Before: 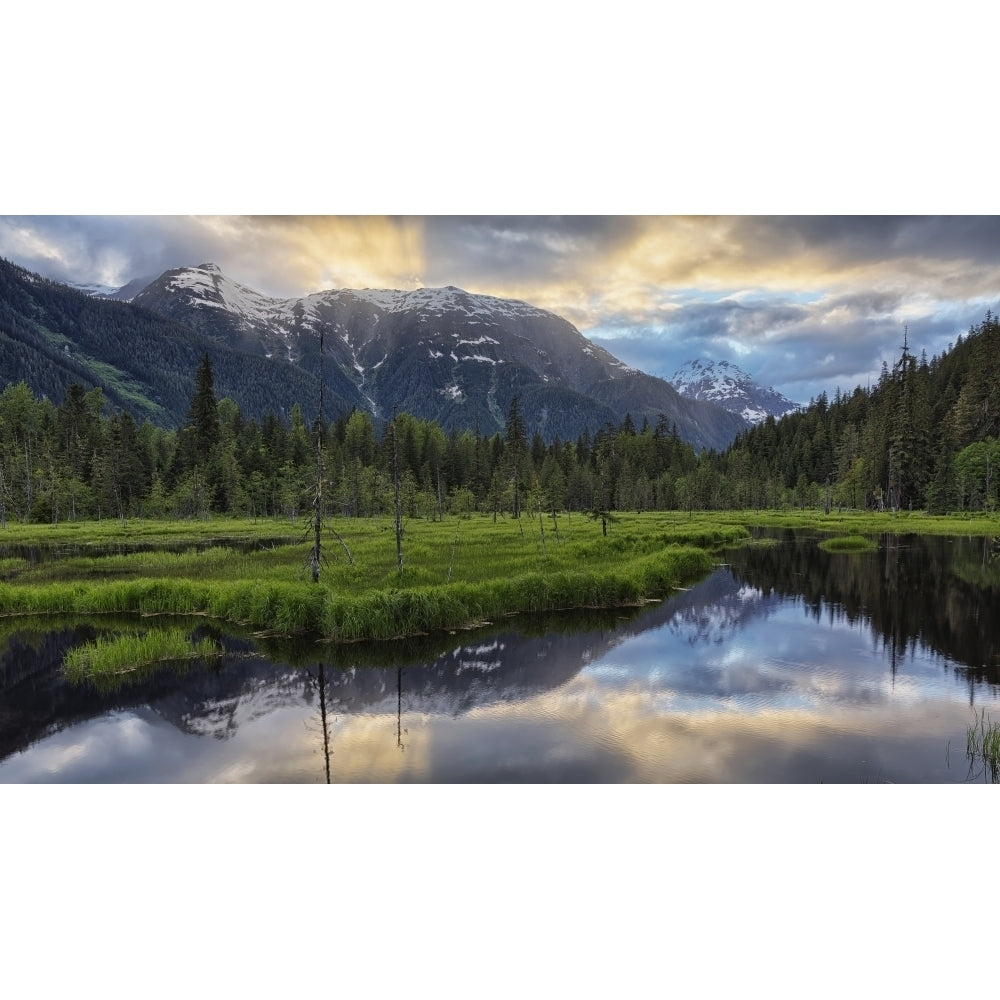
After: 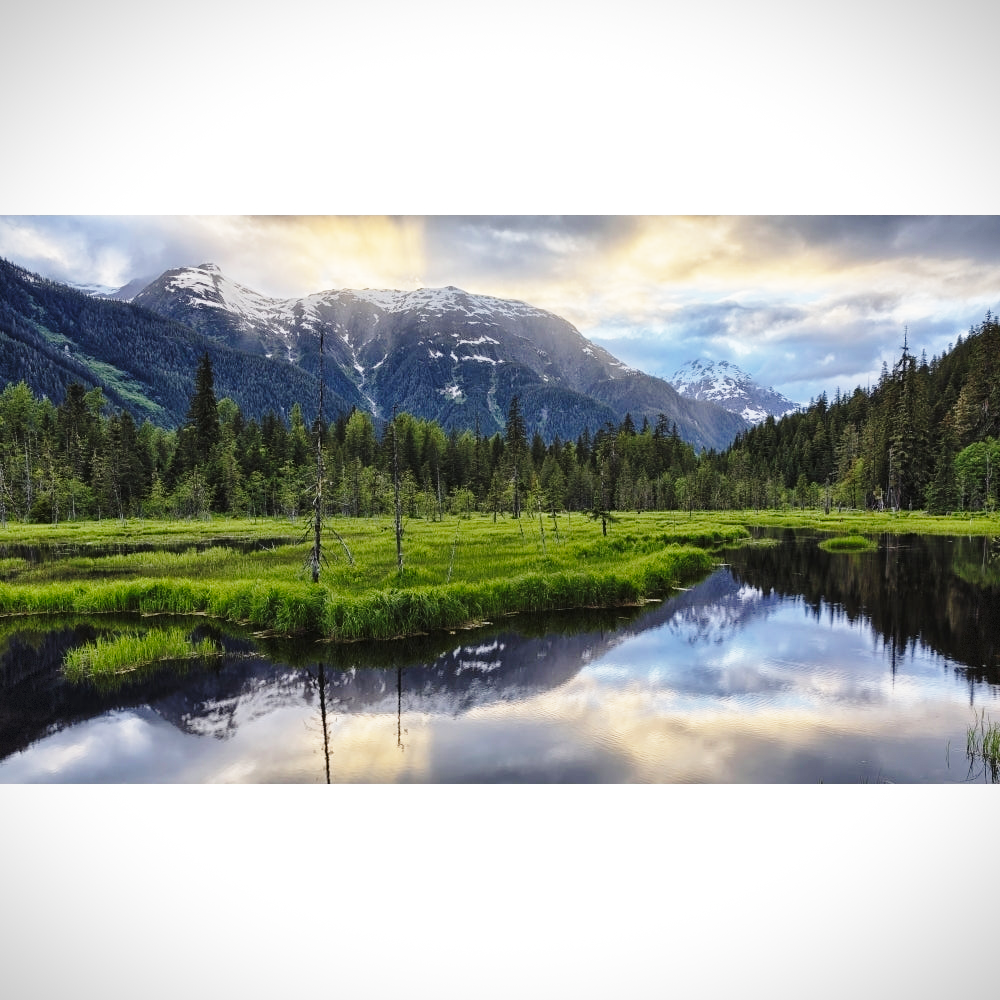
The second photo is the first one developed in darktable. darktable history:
base curve: curves: ch0 [(0, 0) (0.028, 0.03) (0.121, 0.232) (0.46, 0.748) (0.859, 0.968) (1, 1)], preserve colors none
vignetting: fall-off start 97.28%, fall-off radius 78.35%, saturation -0.032, width/height ratio 1.114, dithering 8-bit output
